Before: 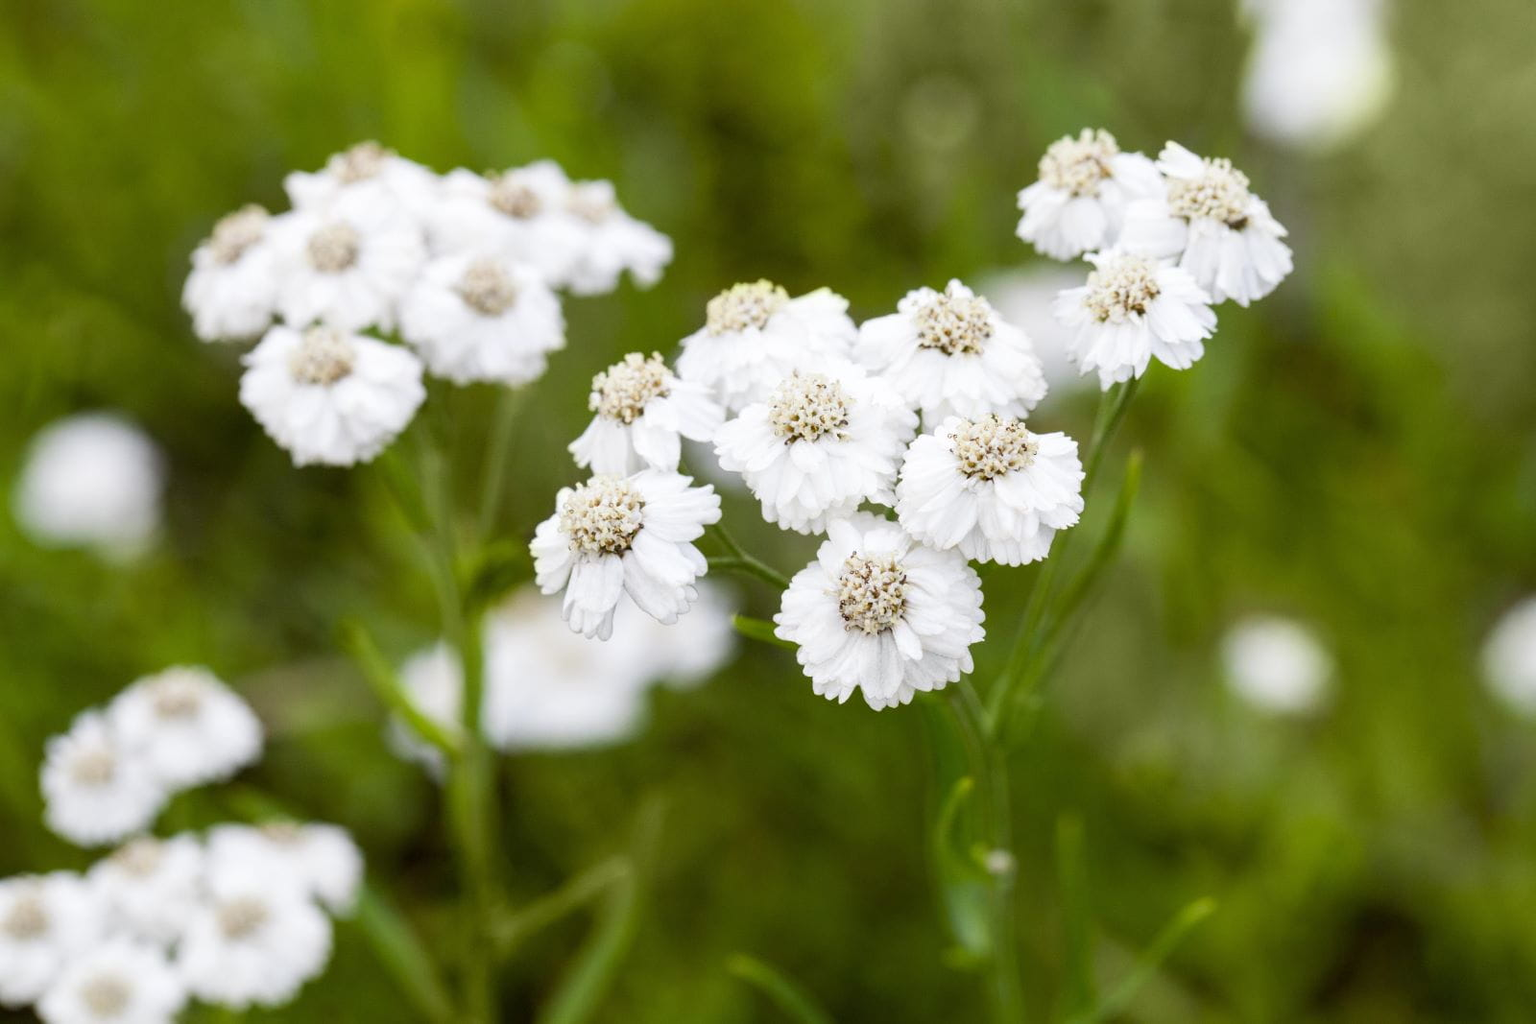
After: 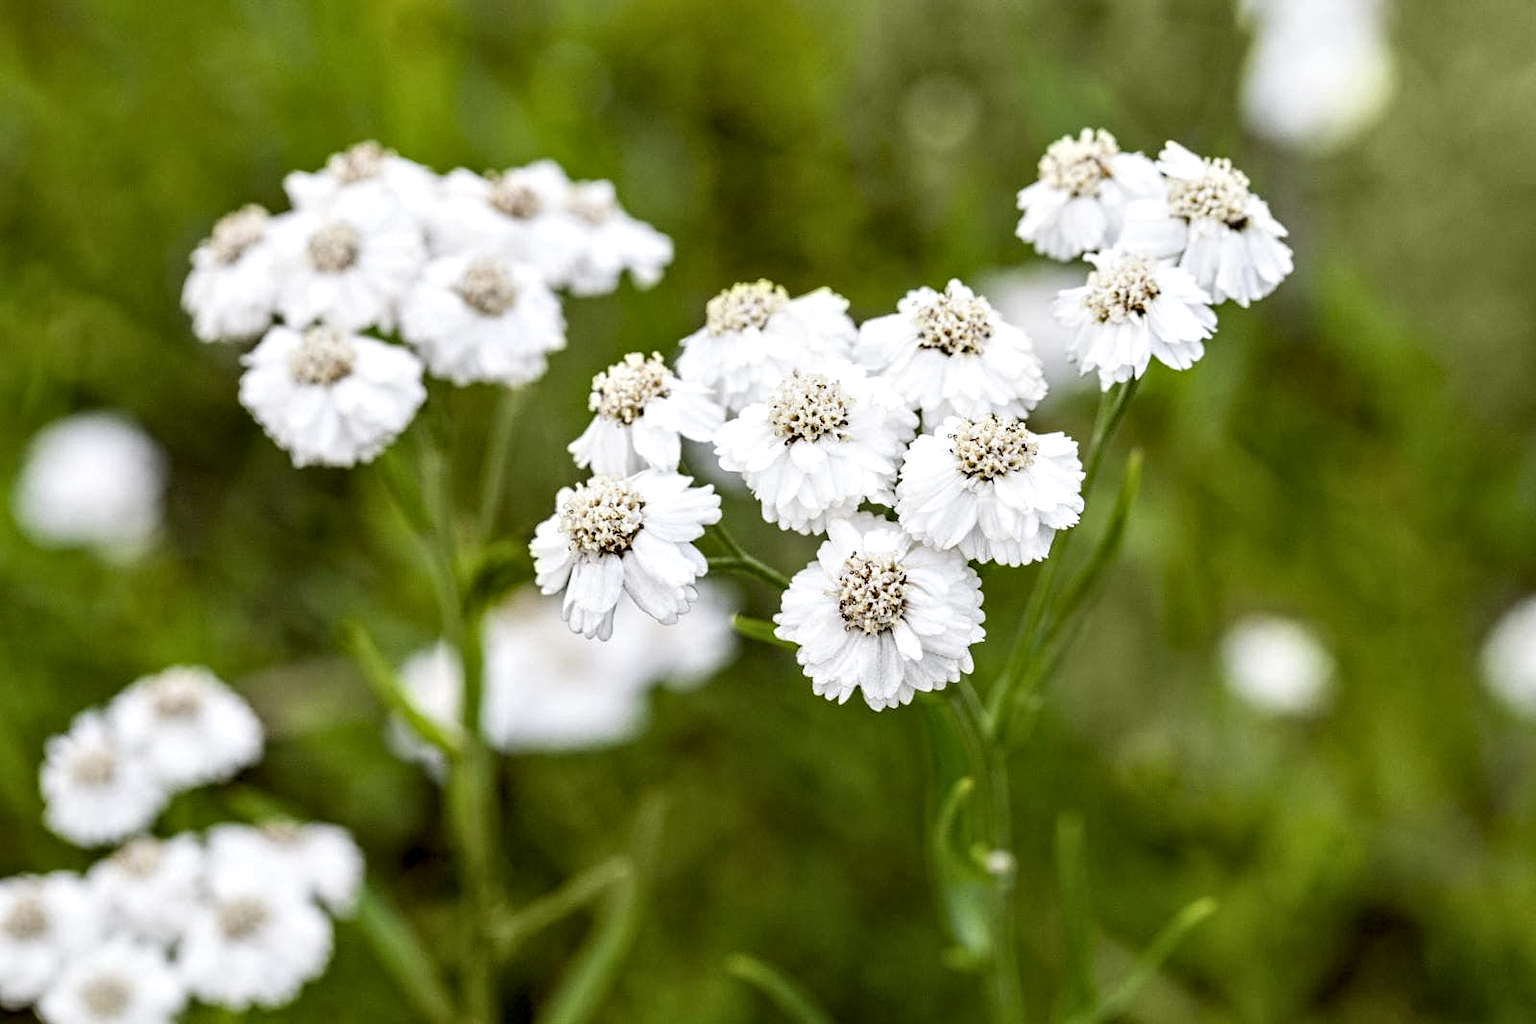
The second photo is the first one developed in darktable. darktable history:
contrast equalizer: y [[0.5, 0.542, 0.583, 0.625, 0.667, 0.708], [0.5 ×6], [0.5 ×6], [0 ×6], [0 ×6]]
base curve: curves: ch0 [(0, 0) (0.989, 0.992)], preserve colors none
